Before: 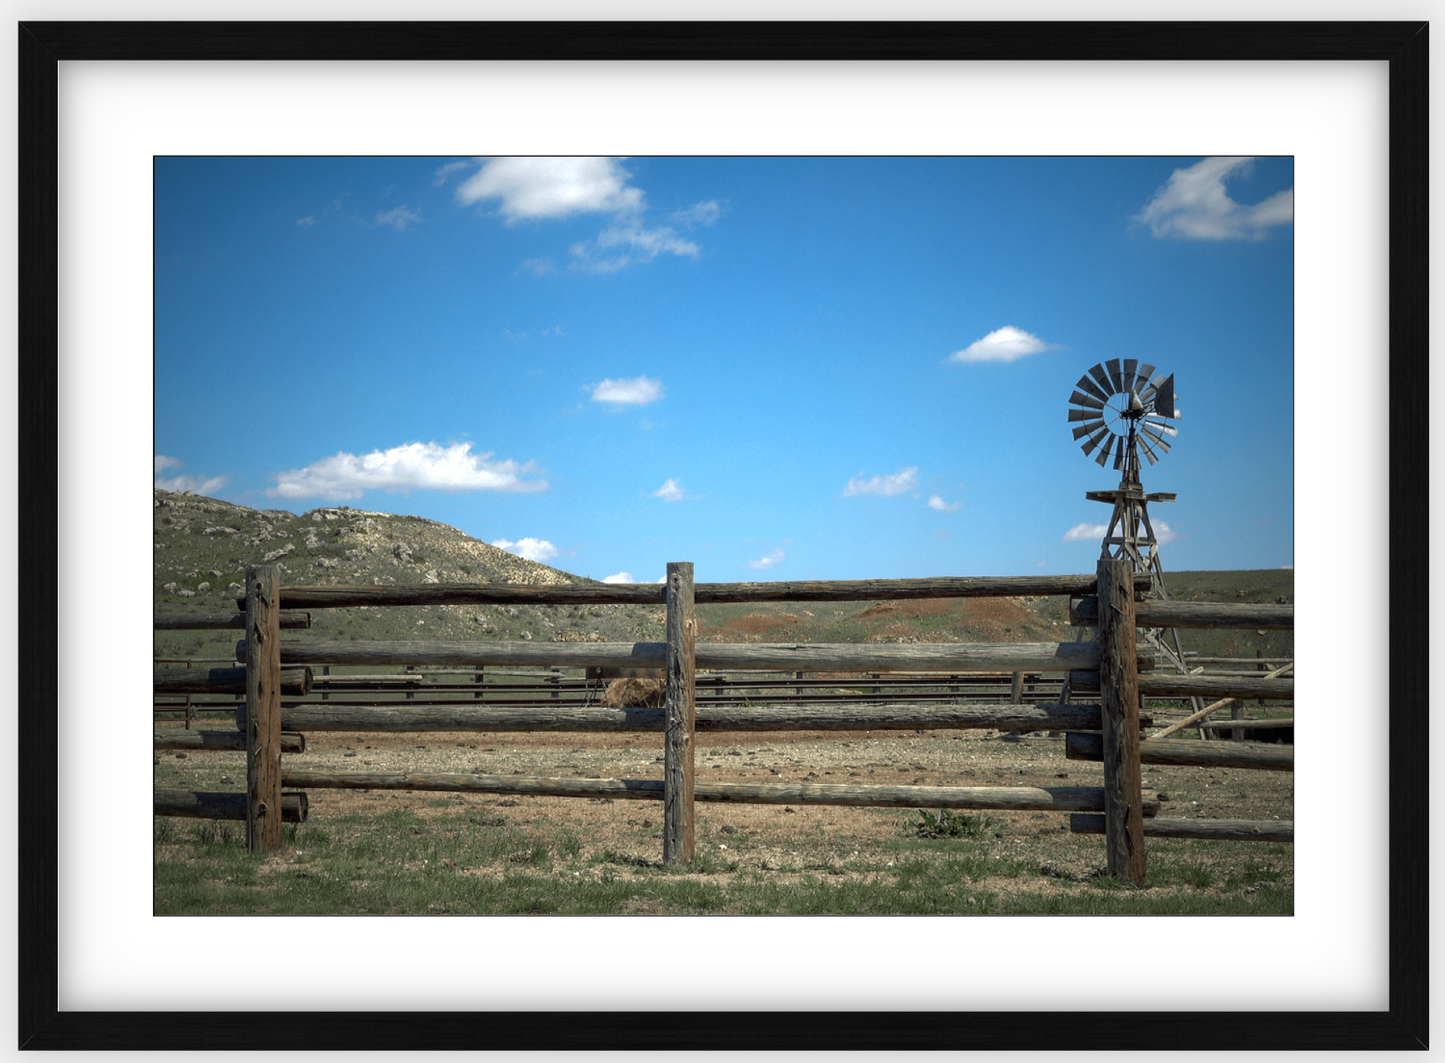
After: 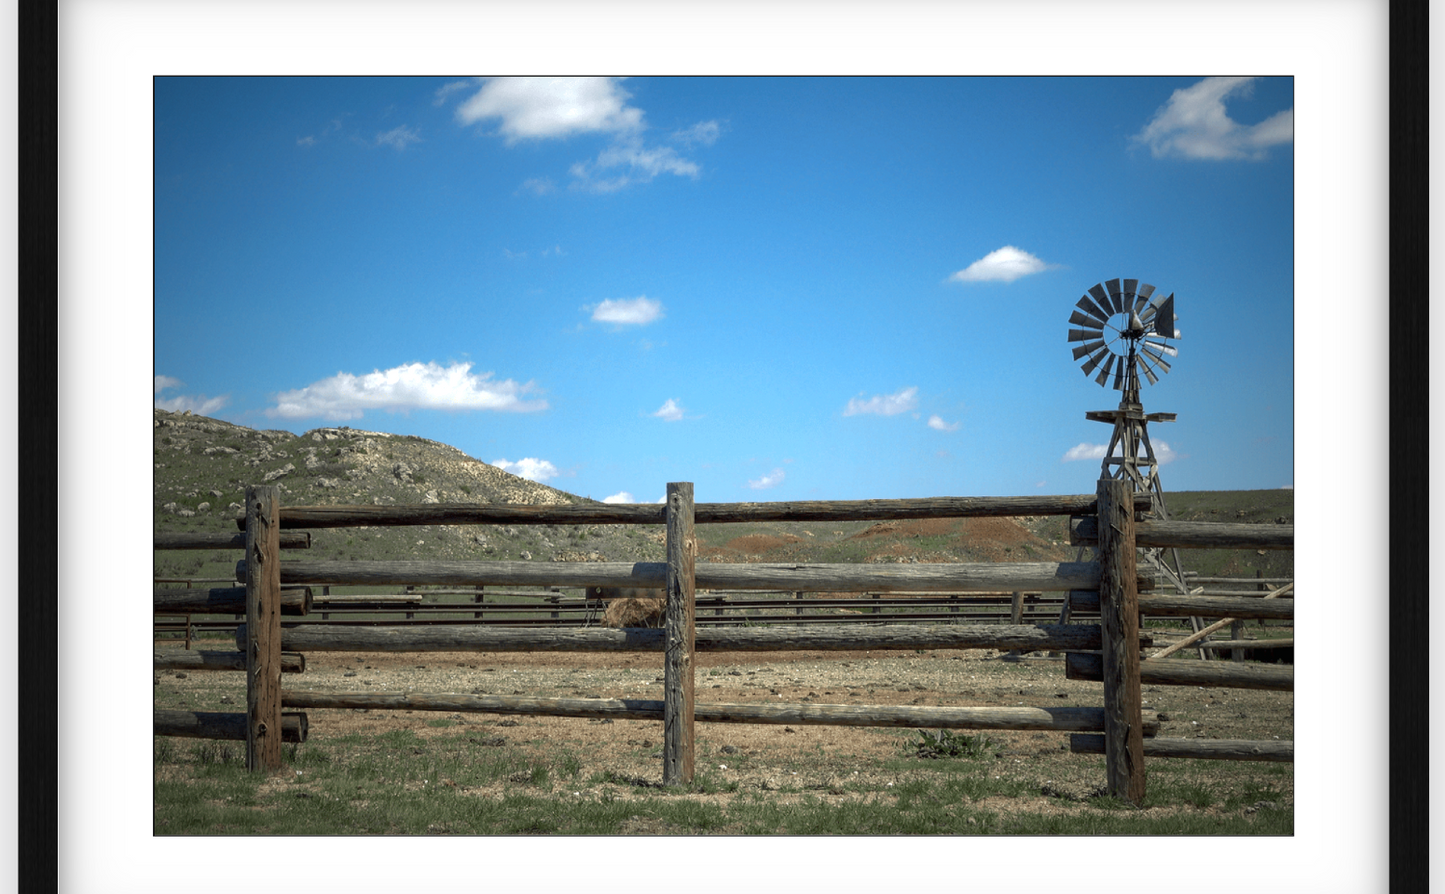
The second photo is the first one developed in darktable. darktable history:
crop: top 7.62%, bottom 8.199%
